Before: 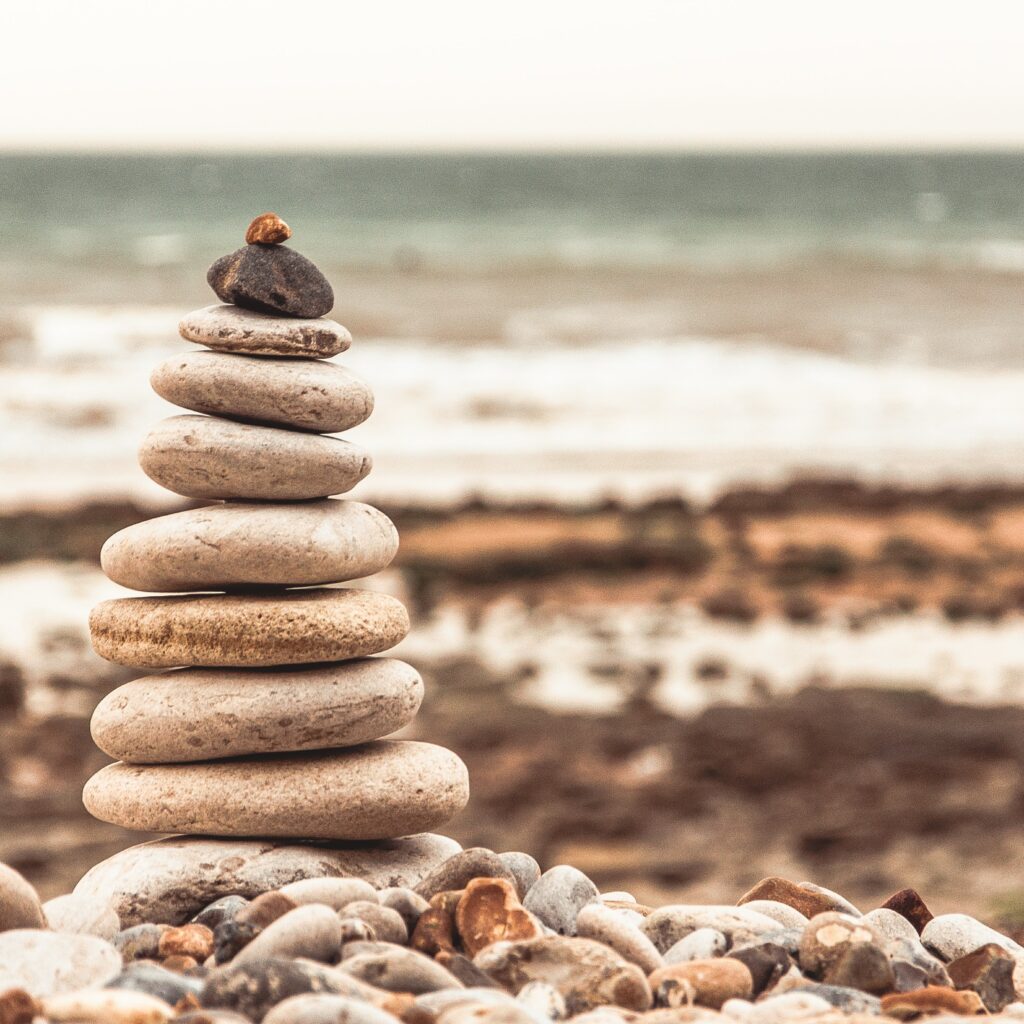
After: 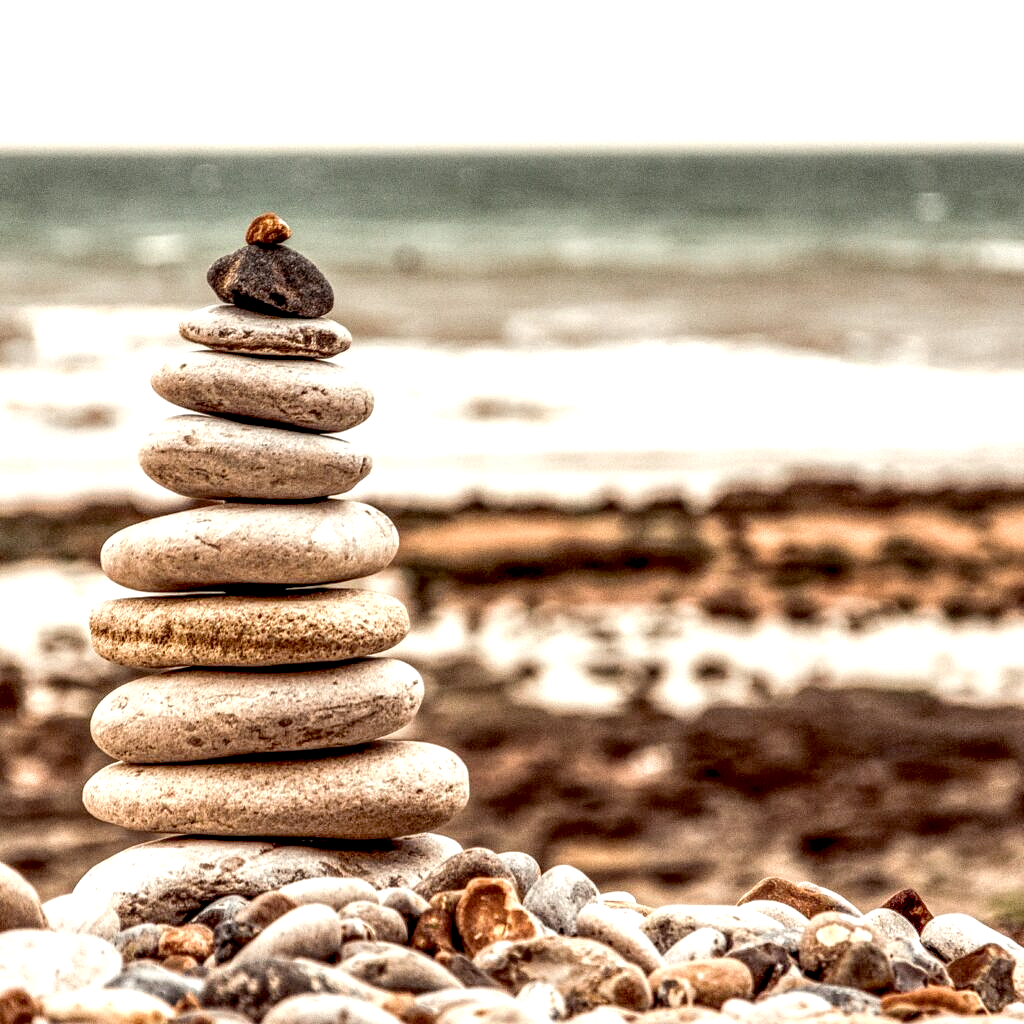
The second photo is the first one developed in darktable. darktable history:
exposure: black level correction 0.031, exposure 0.304 EV, compensate highlight preservation false
local contrast: highlights 0%, shadows 0%, detail 182%
